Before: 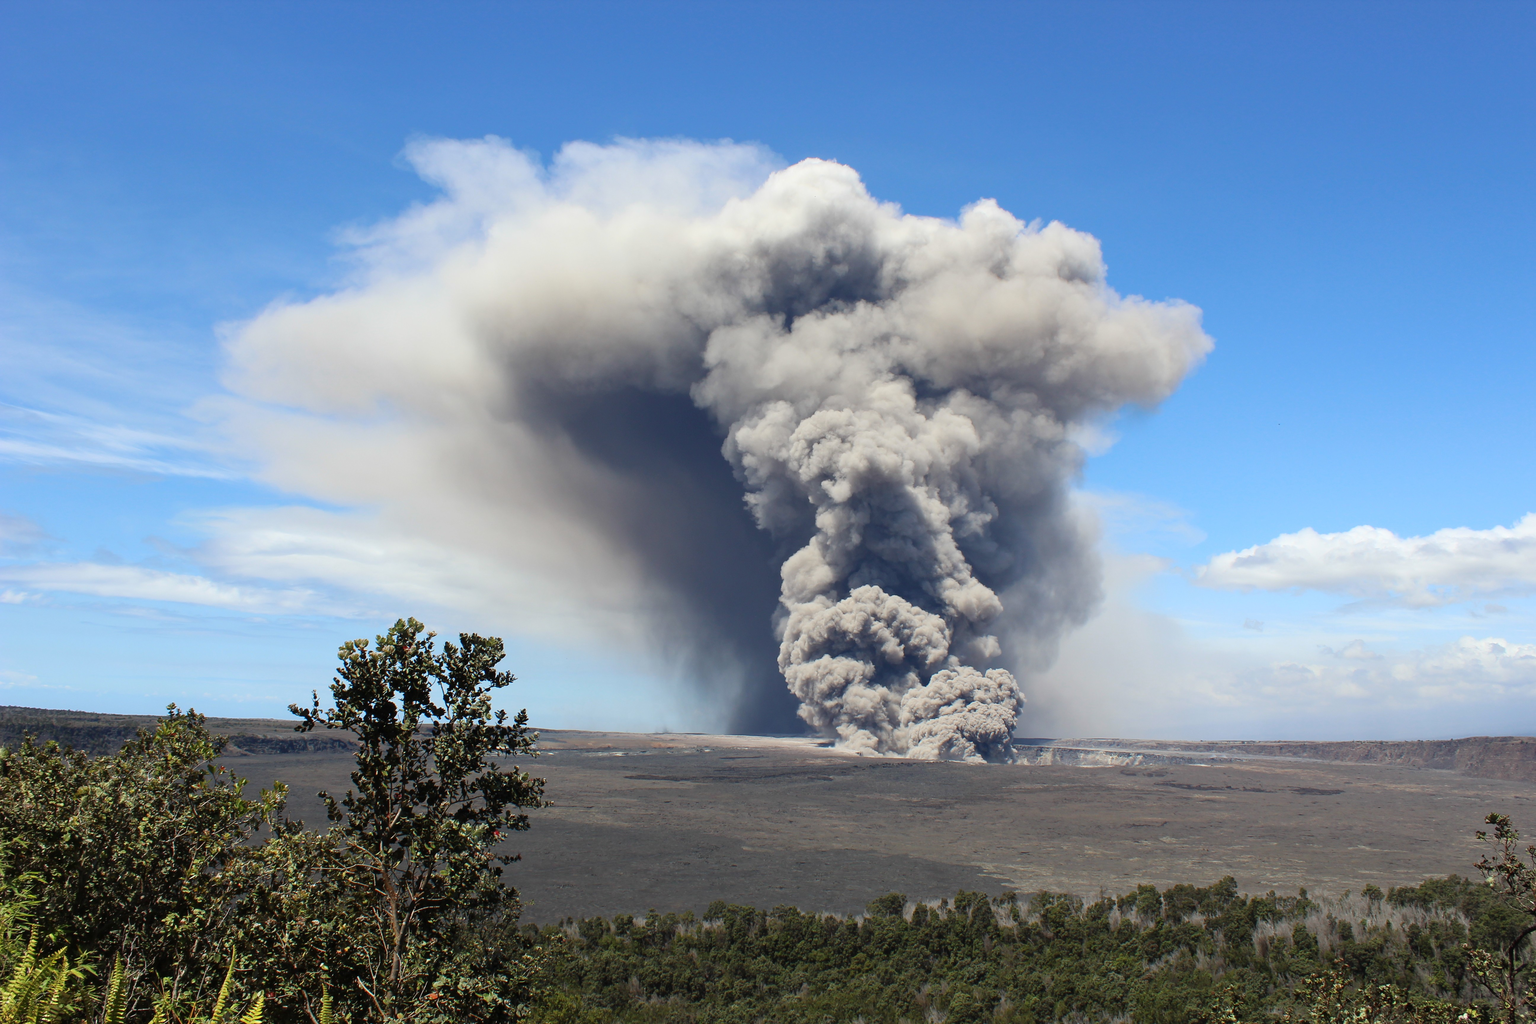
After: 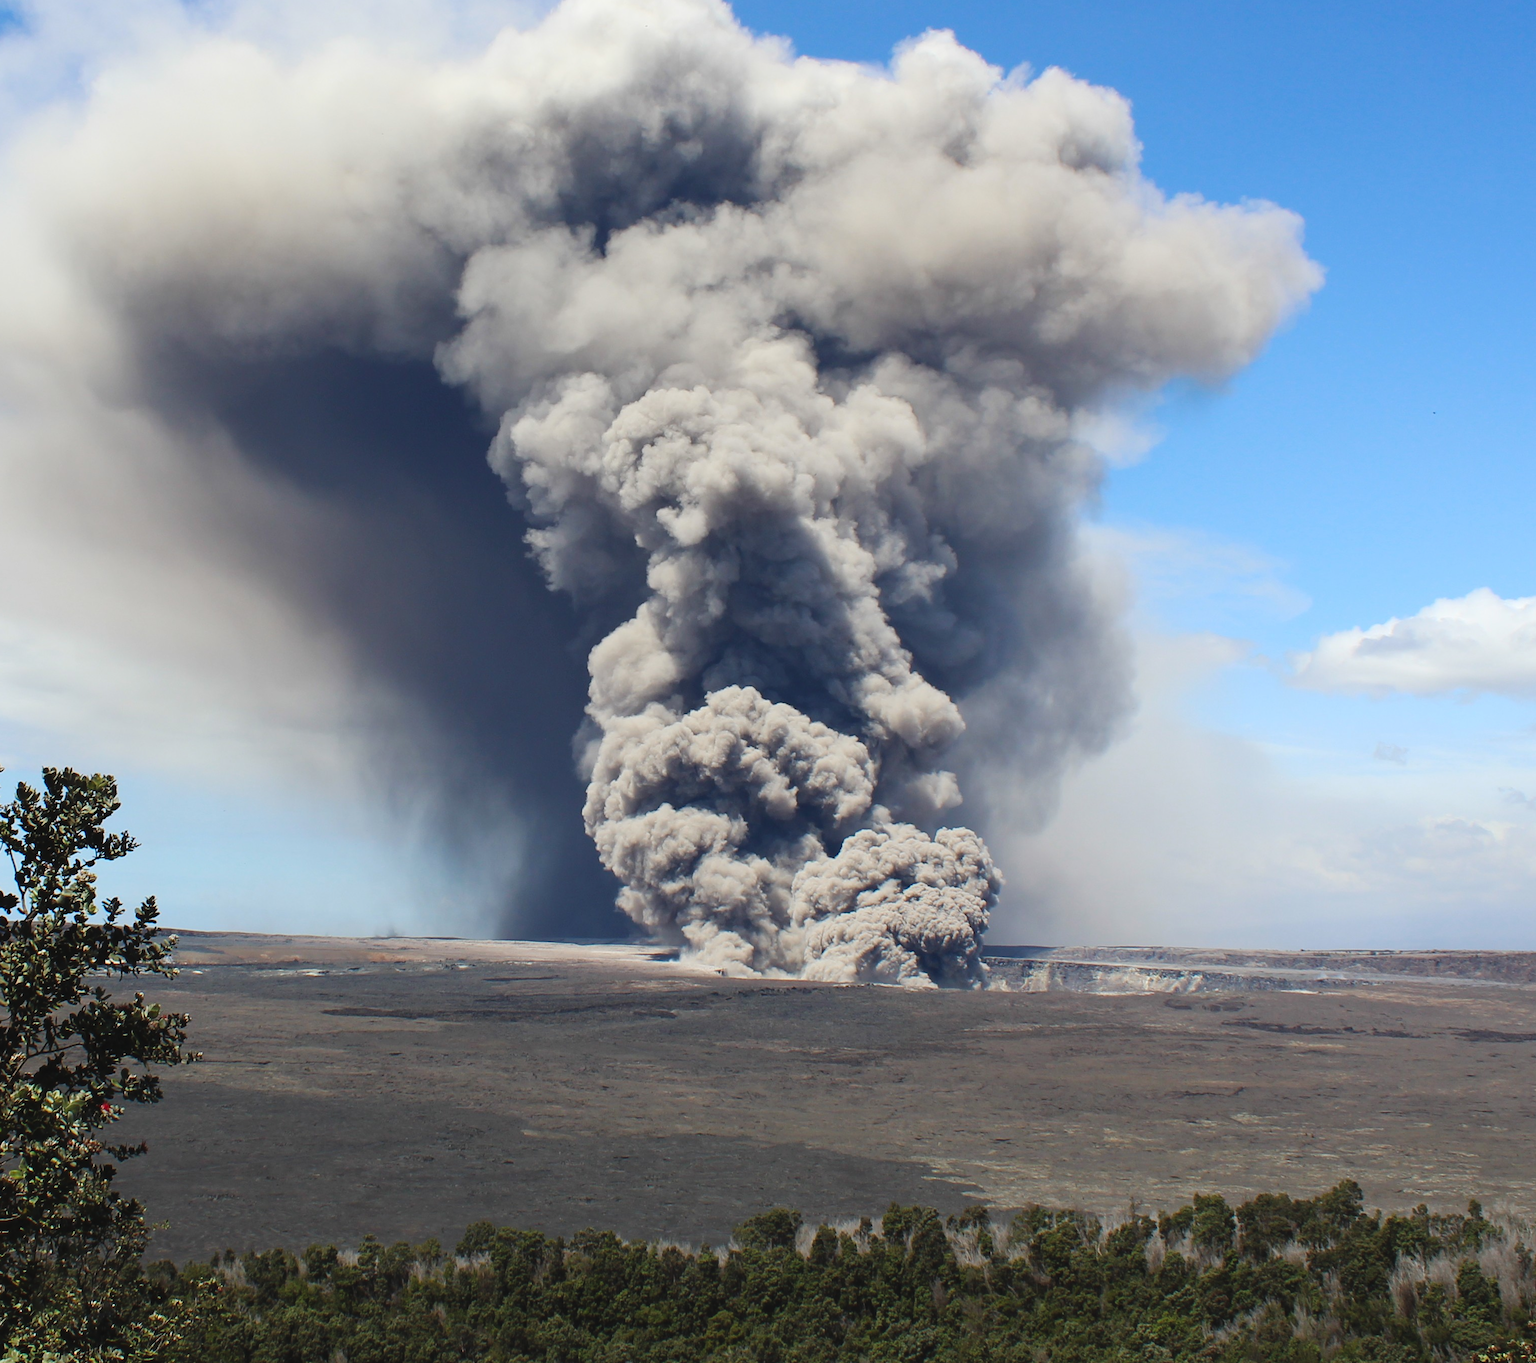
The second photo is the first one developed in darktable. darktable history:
crop and rotate: left 28.3%, top 17.722%, right 12.793%, bottom 3.852%
tone curve: curves: ch0 [(0, 0.032) (0.181, 0.156) (0.751, 0.762) (1, 1)], preserve colors none
exposure: compensate highlight preservation false
